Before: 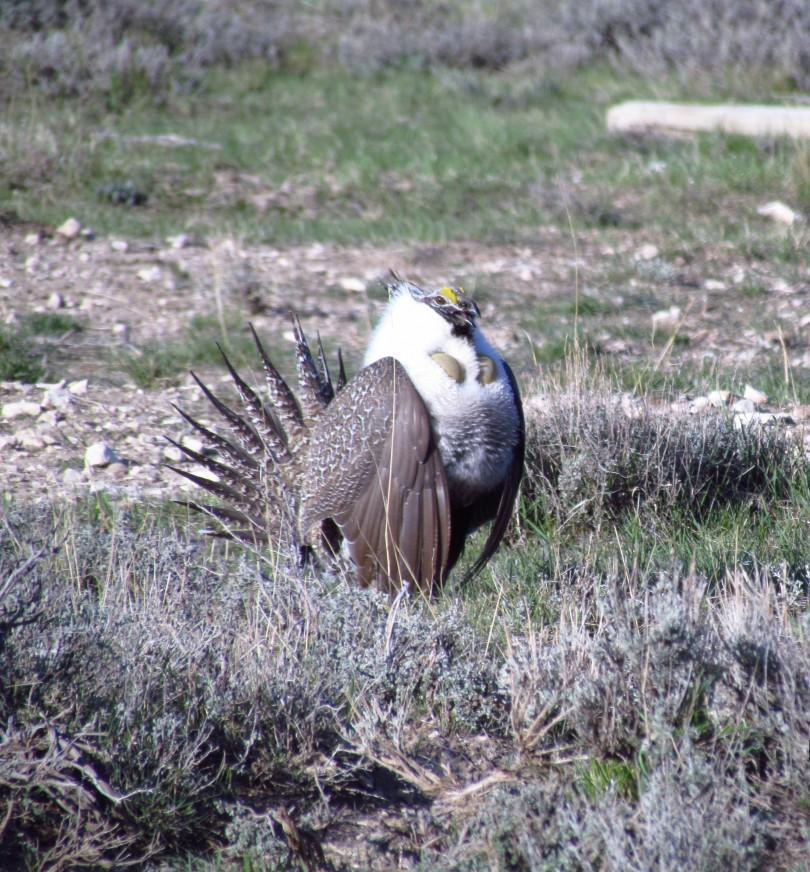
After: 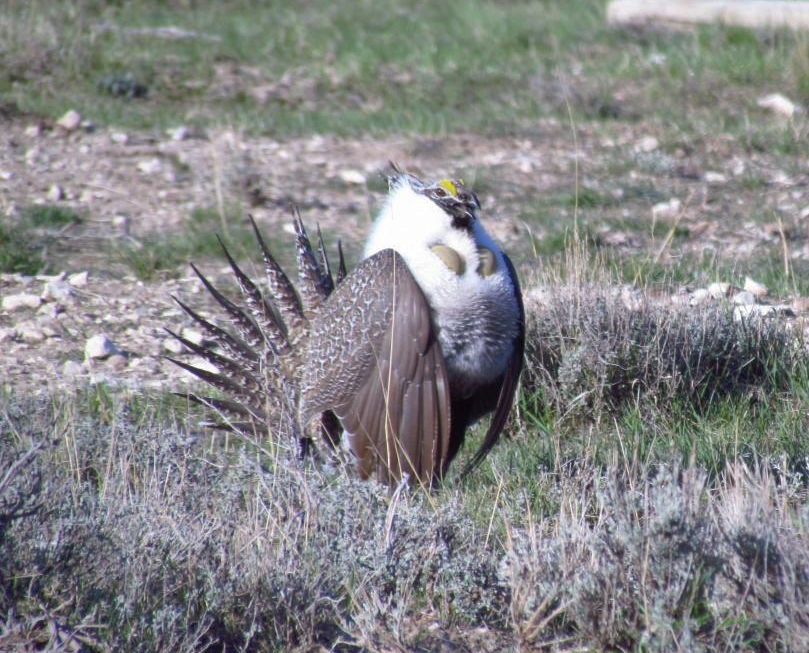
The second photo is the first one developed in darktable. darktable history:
shadows and highlights: on, module defaults
crop and rotate: top 12.5%, bottom 12.5%
